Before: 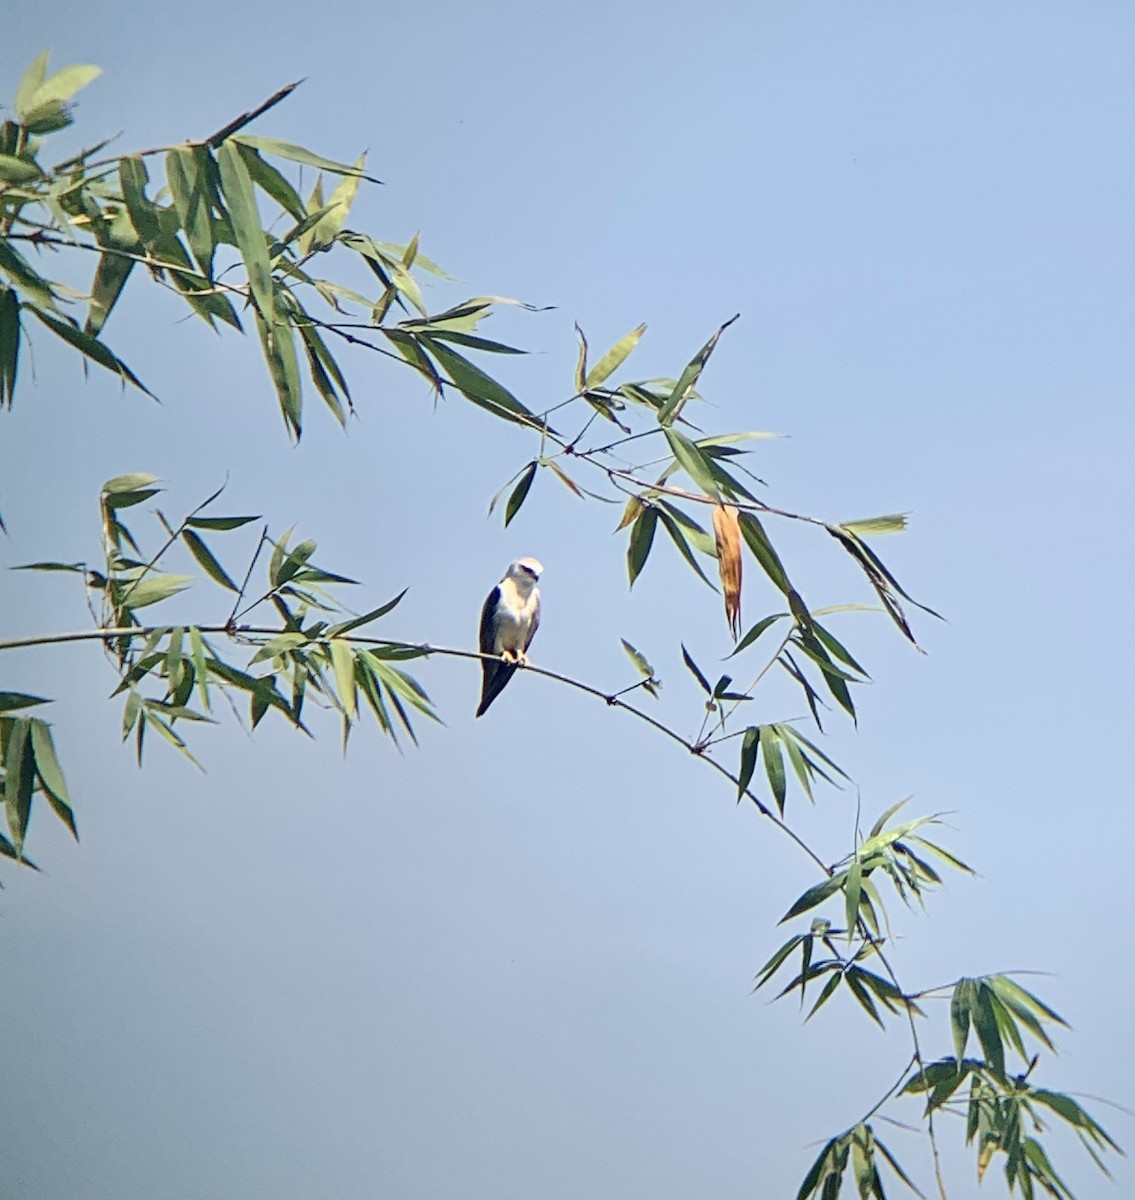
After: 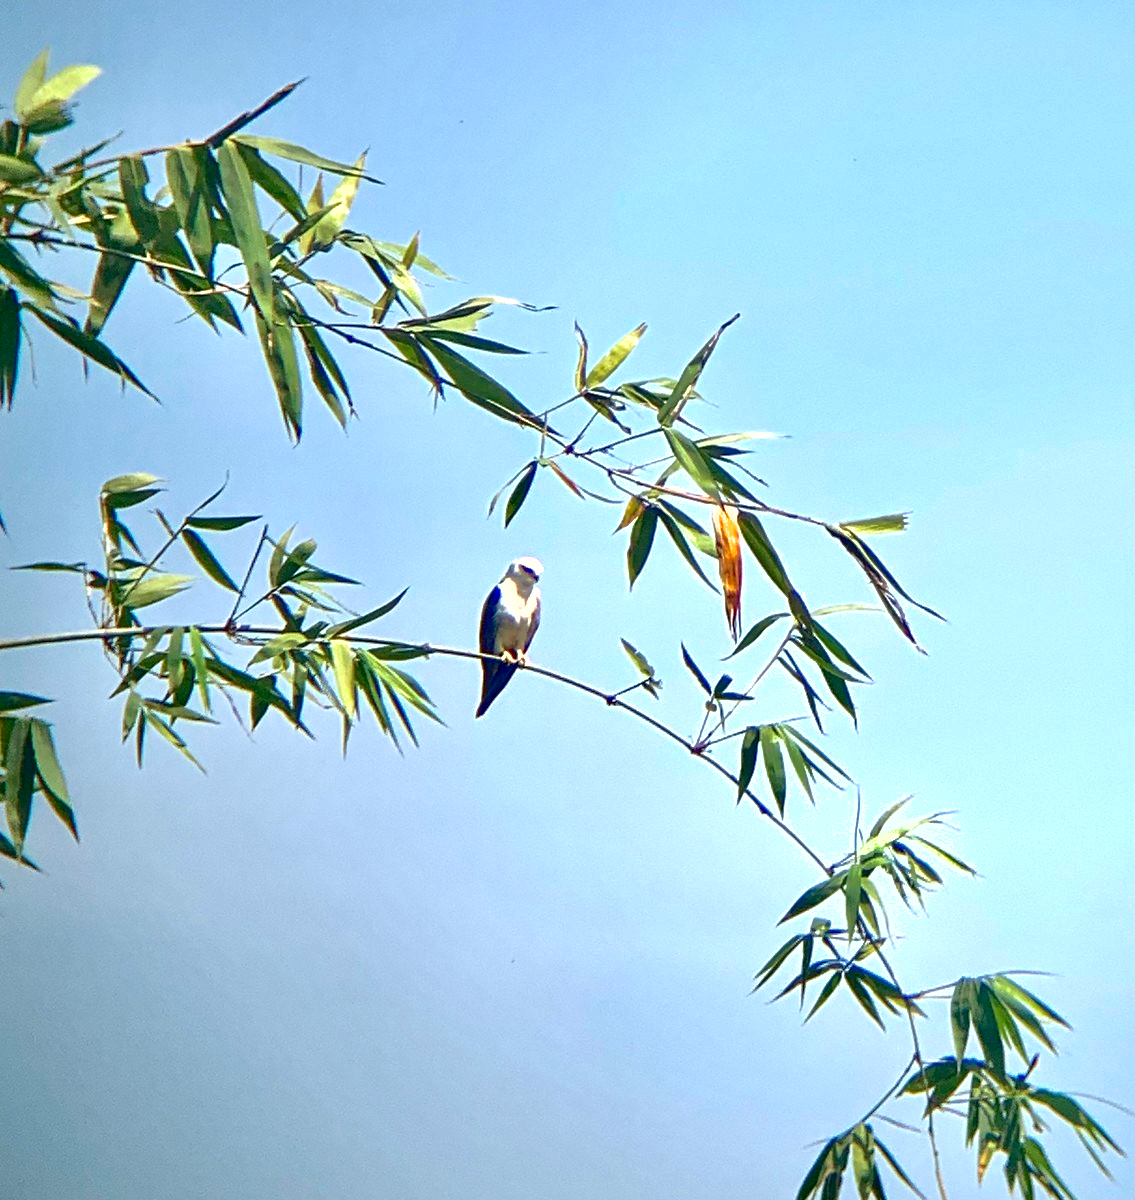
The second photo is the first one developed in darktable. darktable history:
exposure: black level correction 0.001, exposure 0.675 EV, compensate highlight preservation false
shadows and highlights: on, module defaults
contrast brightness saturation: contrast 0.13, brightness -0.24, saturation 0.14
